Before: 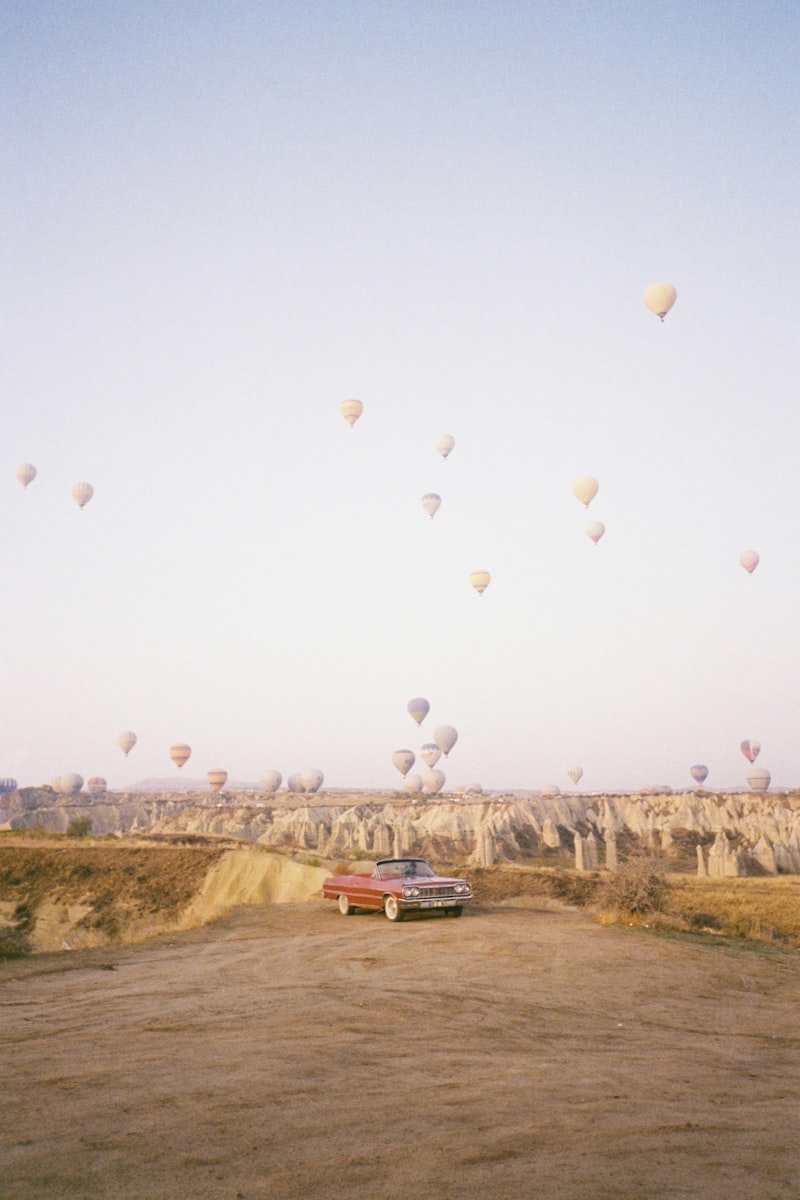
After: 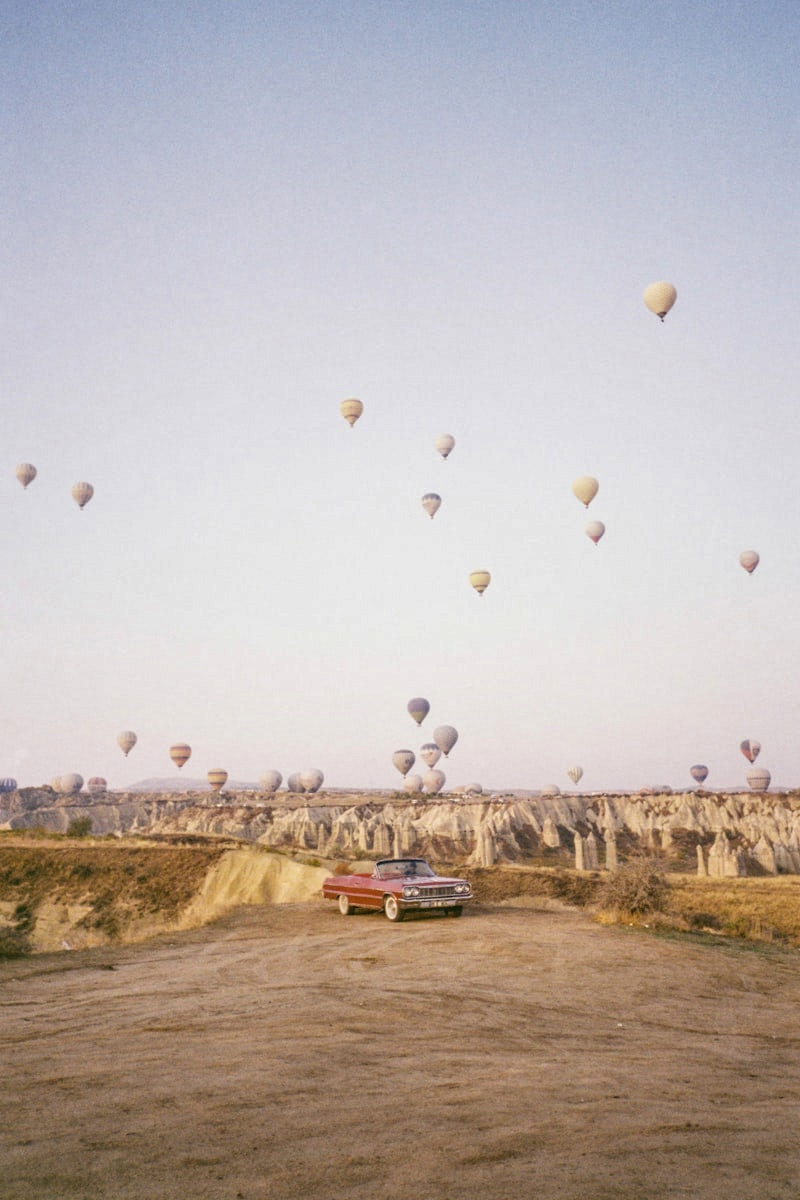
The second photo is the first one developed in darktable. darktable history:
shadows and highlights: soften with gaussian
local contrast: highlights 5%, shadows 6%, detail 133%
